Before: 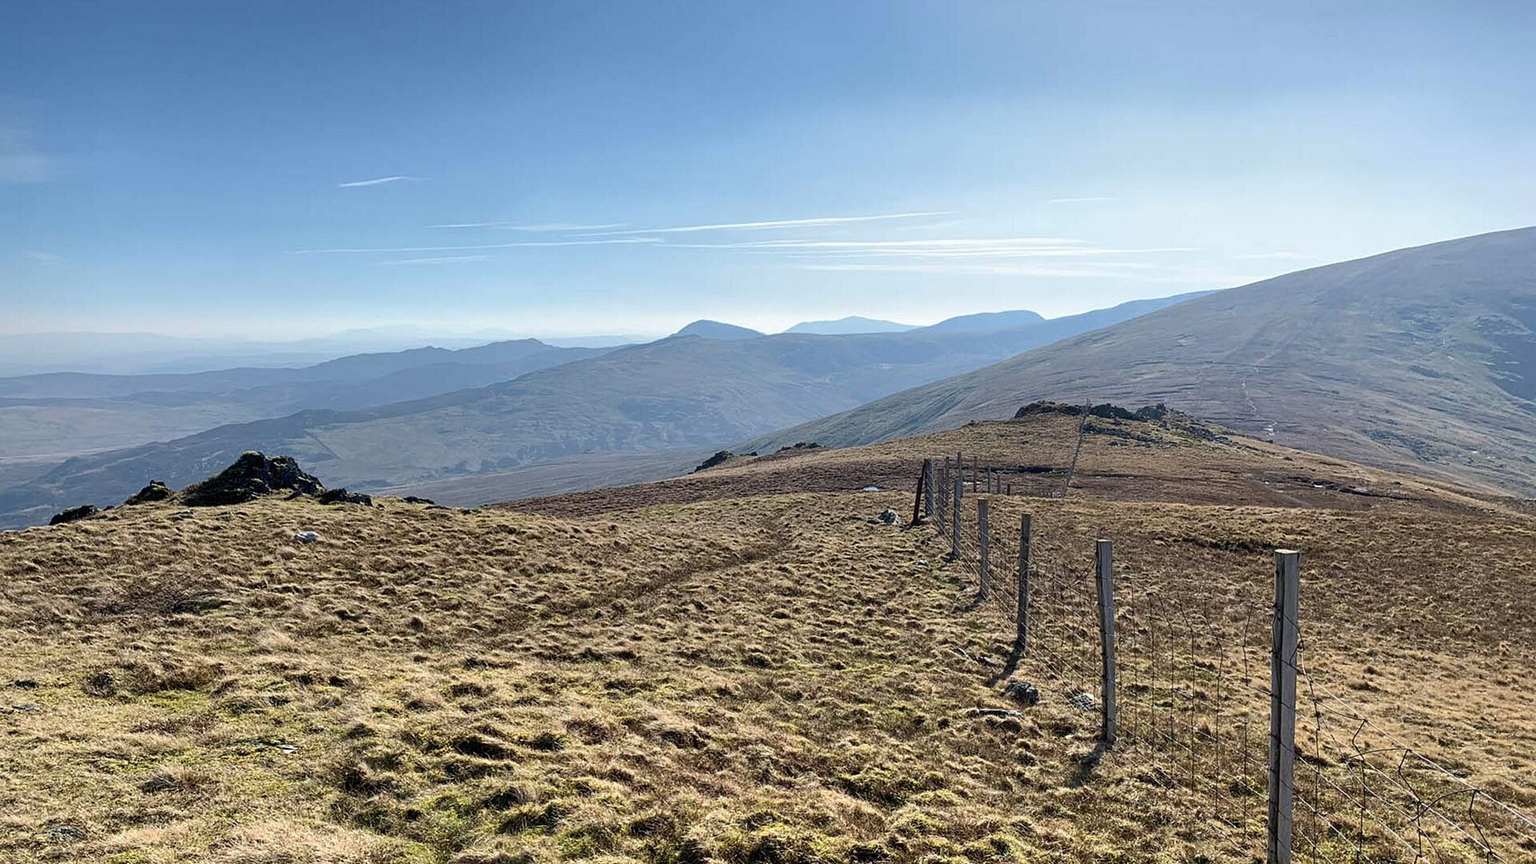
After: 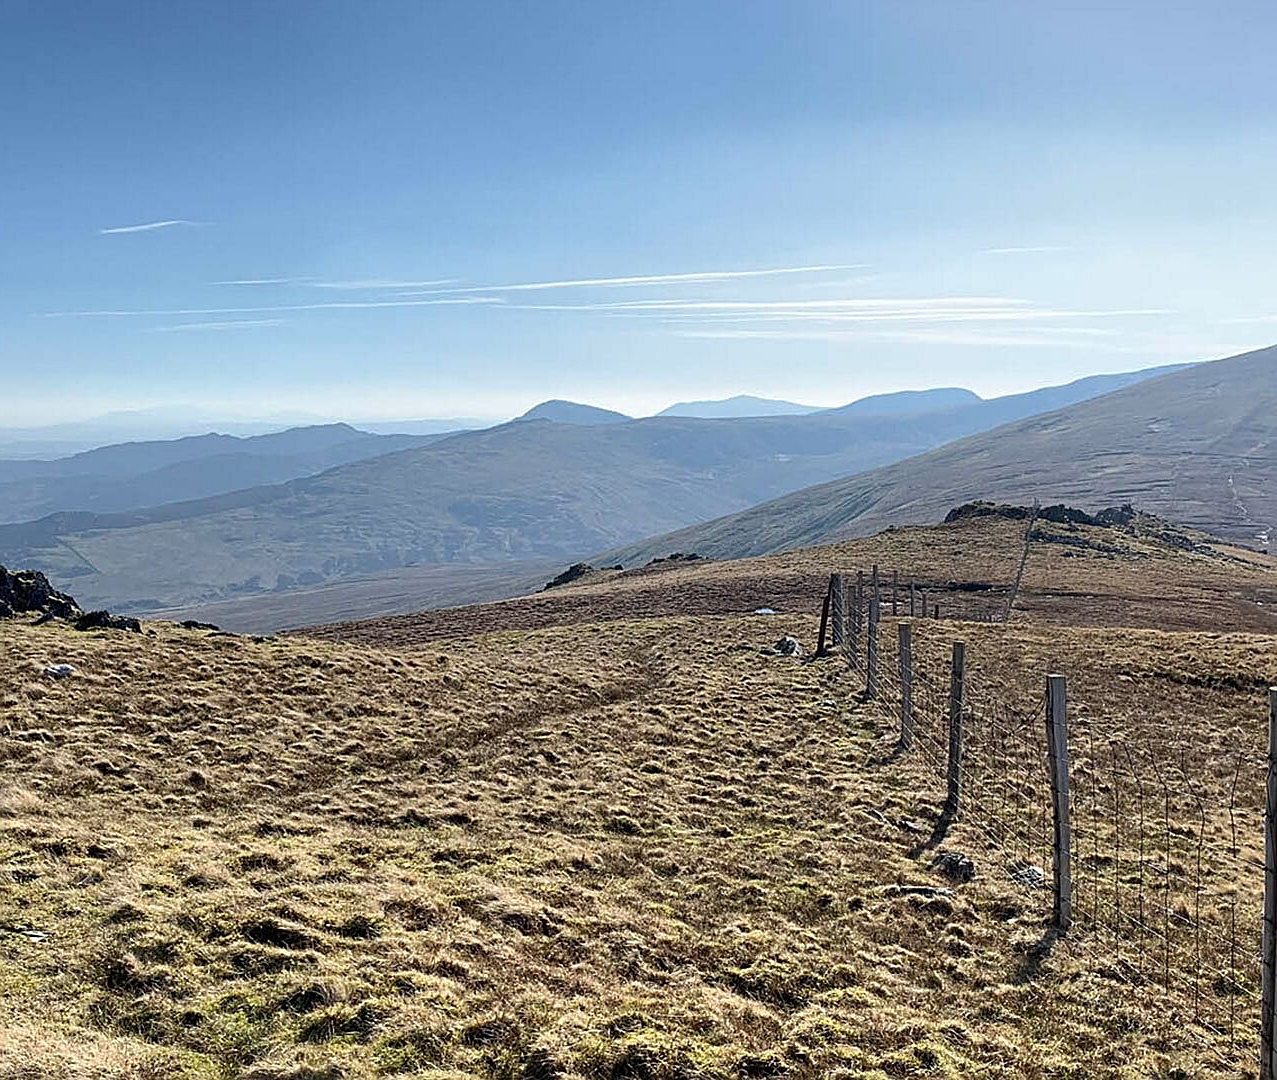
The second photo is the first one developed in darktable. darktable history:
crop: left 16.899%, right 16.556%
sharpen: on, module defaults
